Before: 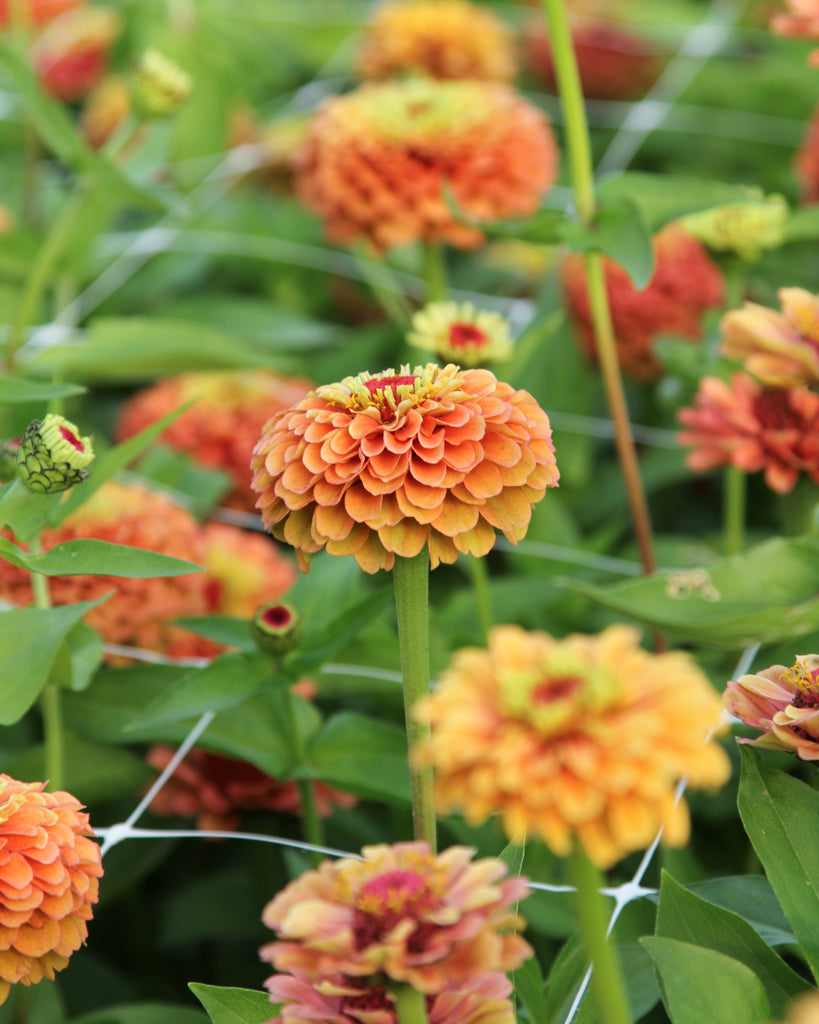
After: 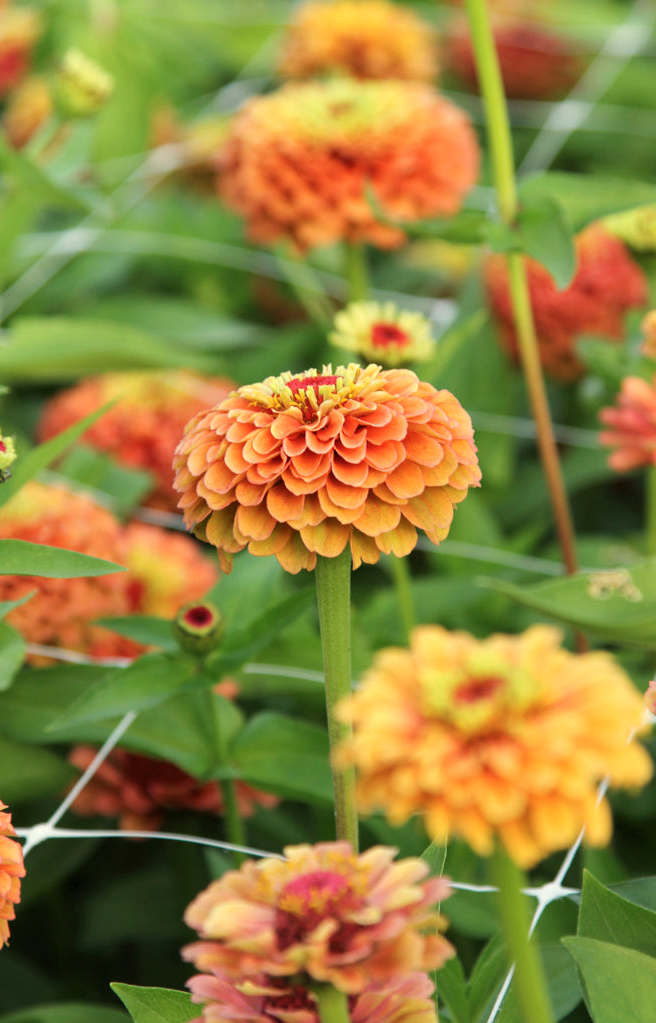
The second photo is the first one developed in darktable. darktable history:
exposure: exposure 0.127 EV, compensate highlight preservation false
crop and rotate: left 9.597%, right 10.195%
white balance: red 1.029, blue 0.92
